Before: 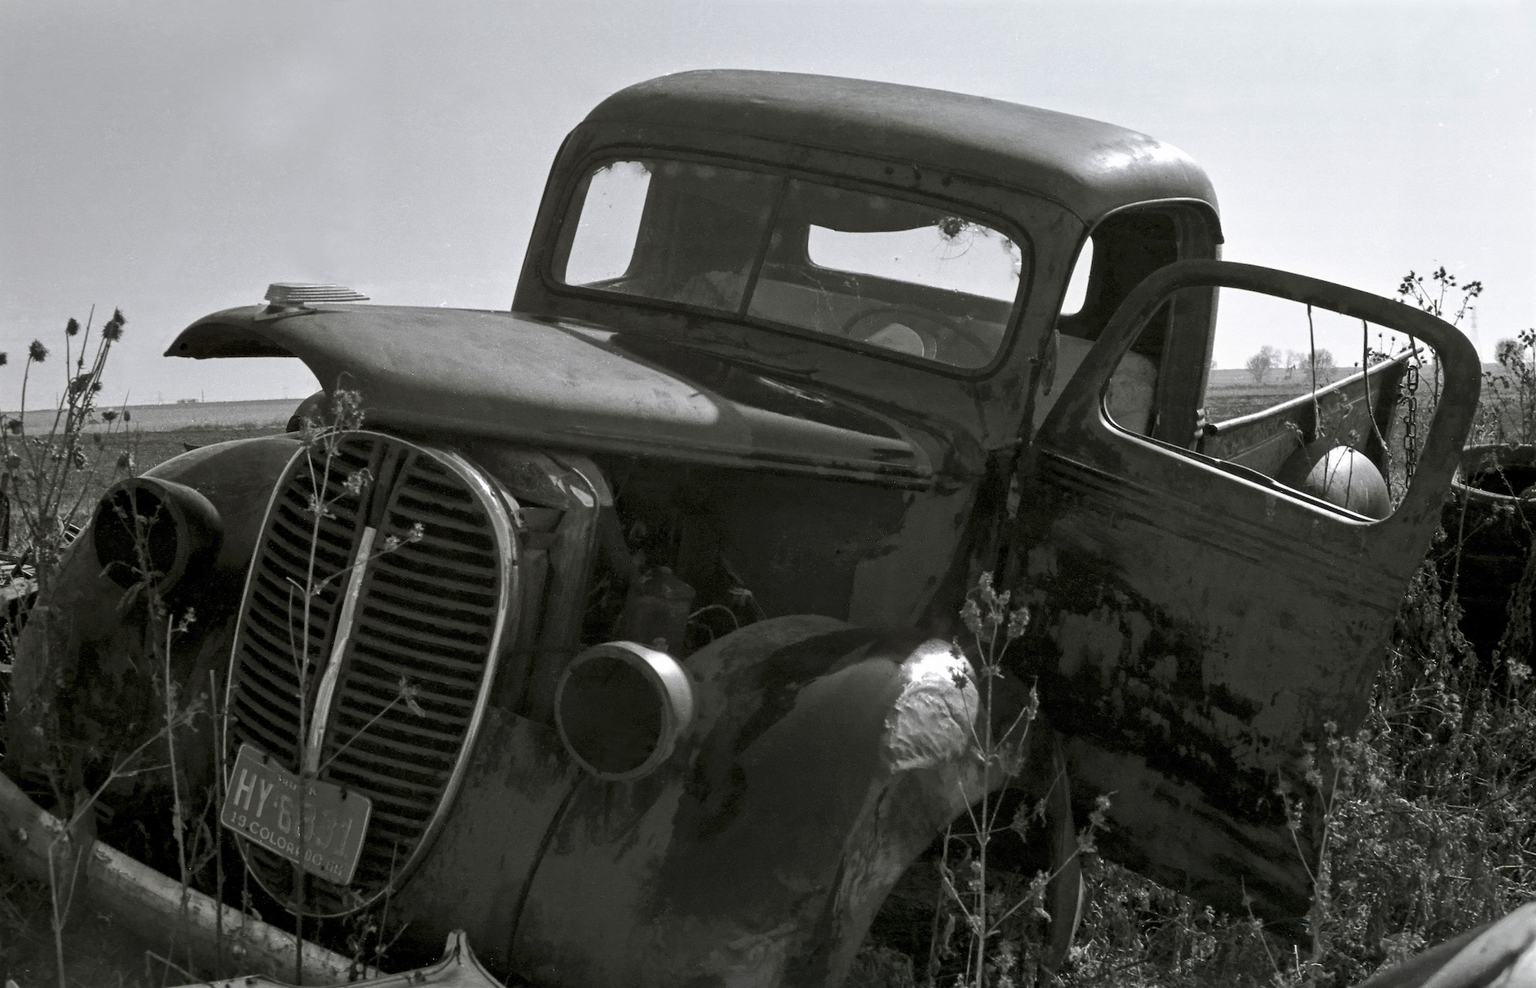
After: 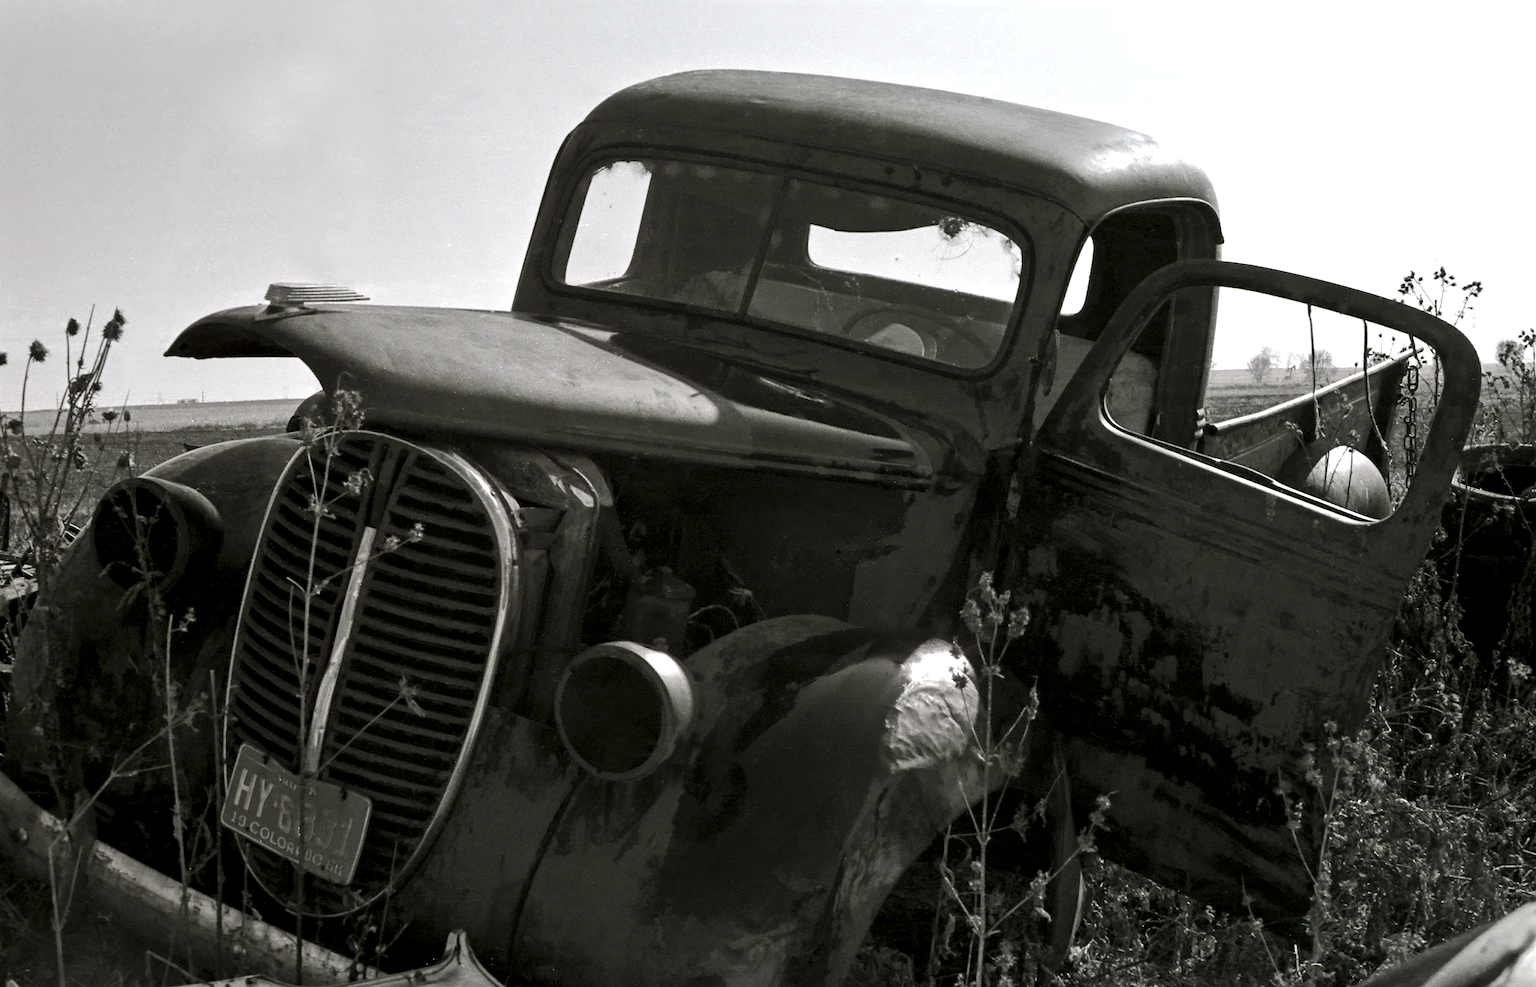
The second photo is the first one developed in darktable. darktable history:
tone equalizer: -8 EV -0.417 EV, -7 EV -0.389 EV, -6 EV -0.333 EV, -5 EV -0.222 EV, -3 EV 0.222 EV, -2 EV 0.333 EV, -1 EV 0.389 EV, +0 EV 0.417 EV, edges refinement/feathering 500, mask exposure compensation -1.57 EV, preserve details no
white balance: red 1.009, blue 0.985
